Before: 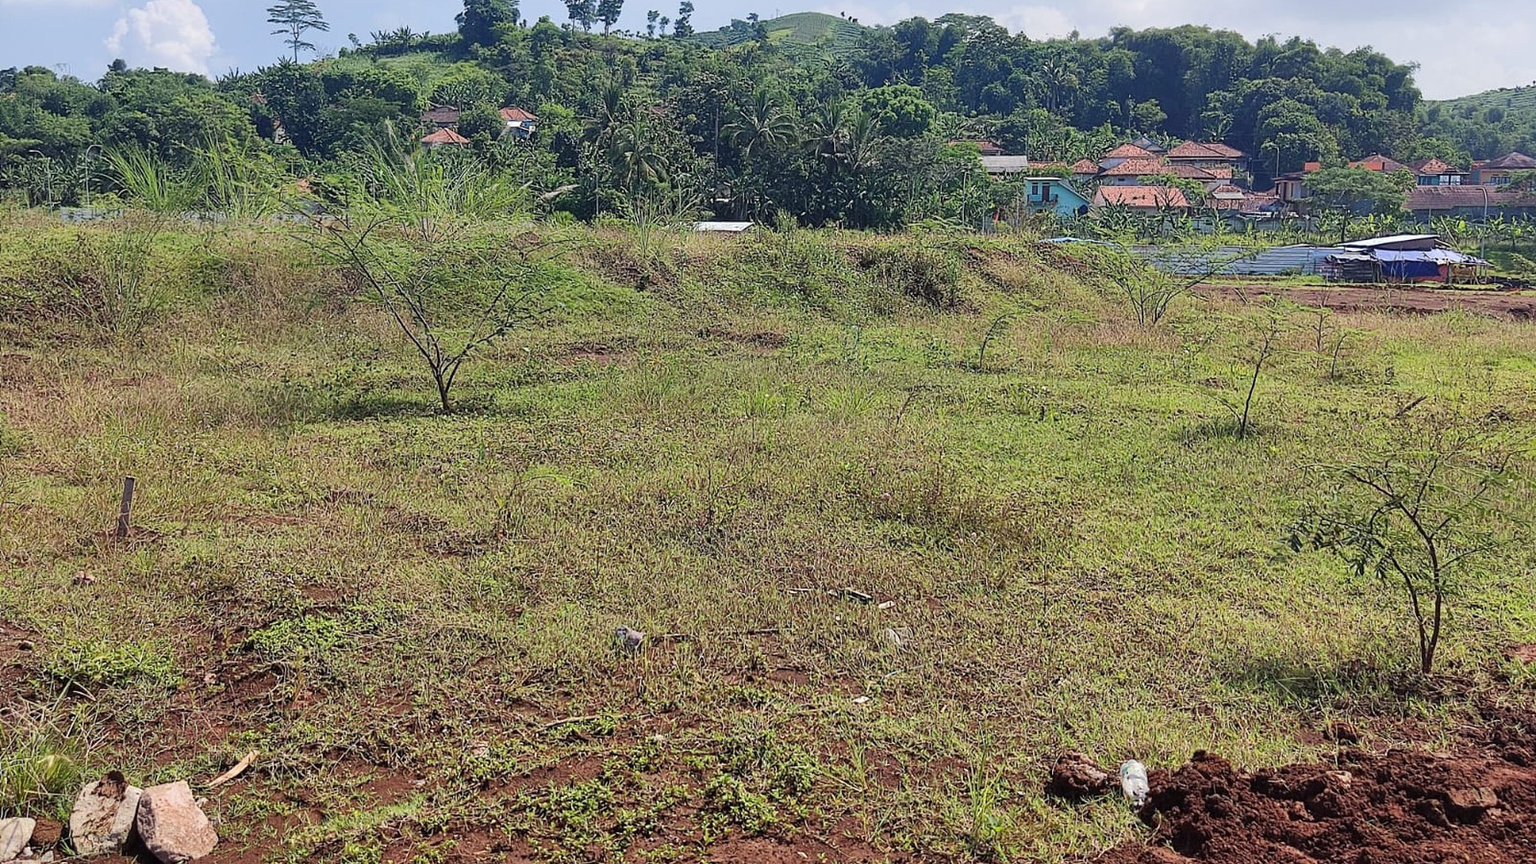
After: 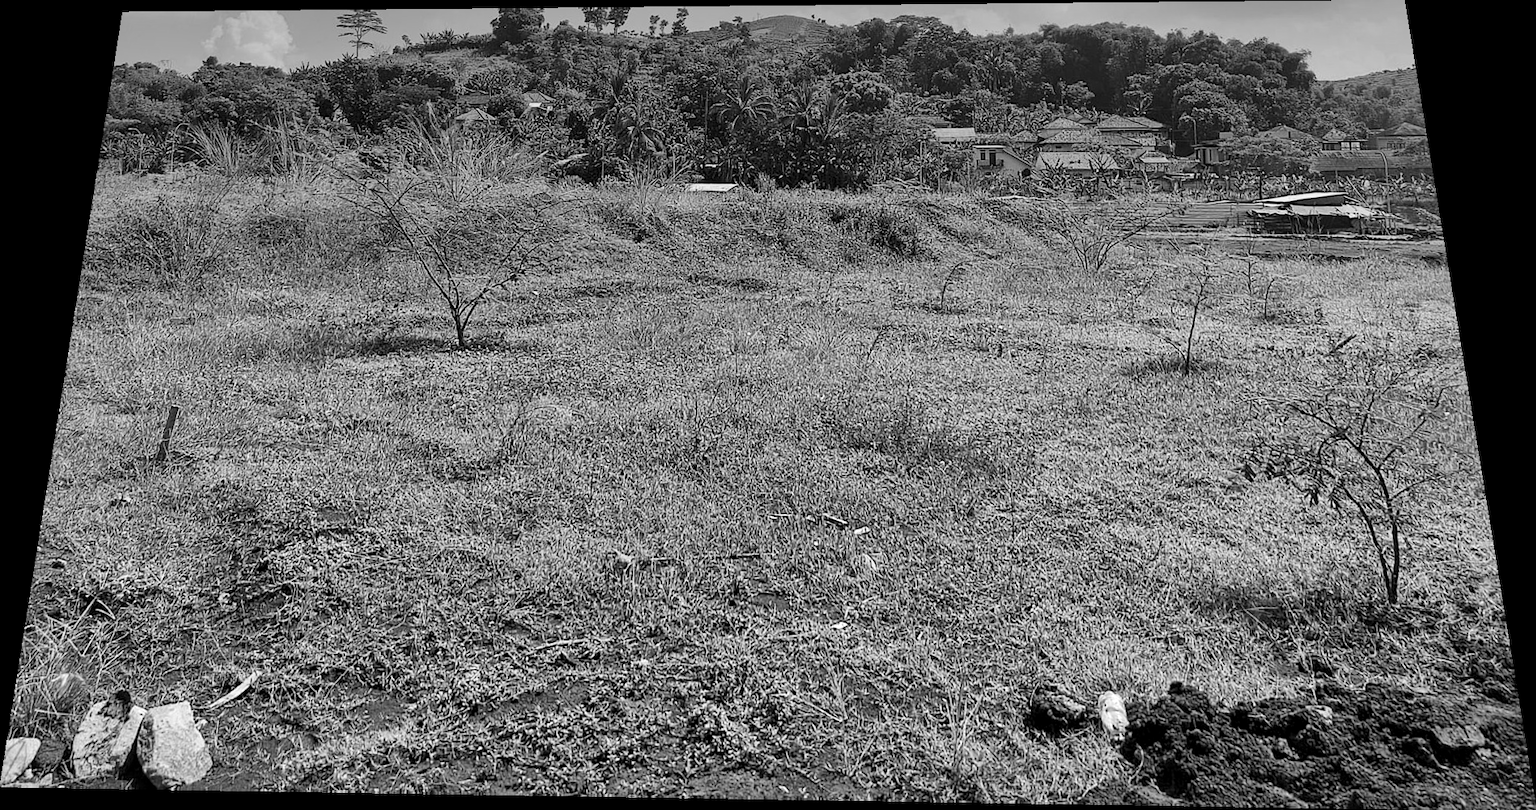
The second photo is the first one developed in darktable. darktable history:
monochrome: on, module defaults
local contrast: mode bilateral grid, contrast 50, coarseness 50, detail 150%, midtone range 0.2
rotate and perspective: rotation 0.128°, lens shift (vertical) -0.181, lens shift (horizontal) -0.044, shear 0.001, automatic cropping off
graduated density: density 2.02 EV, hardness 44%, rotation 0.374°, offset 8.21, hue 208.8°, saturation 97%
